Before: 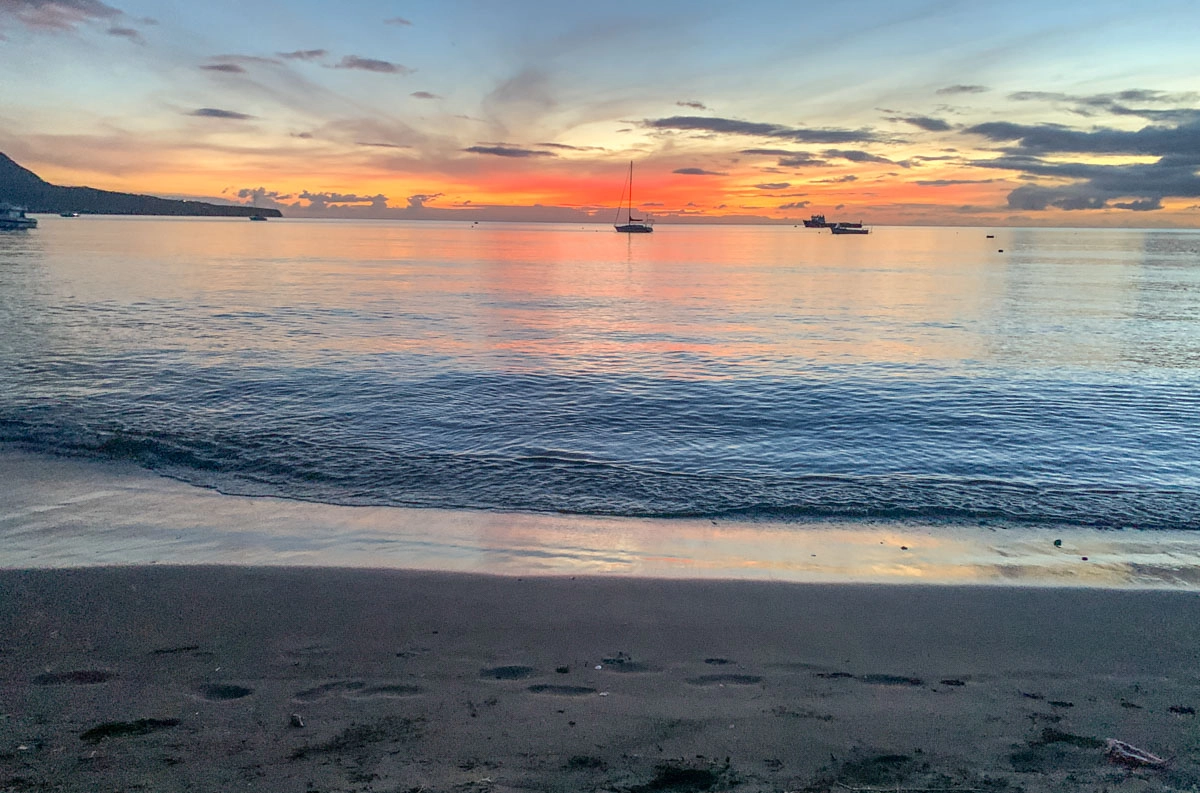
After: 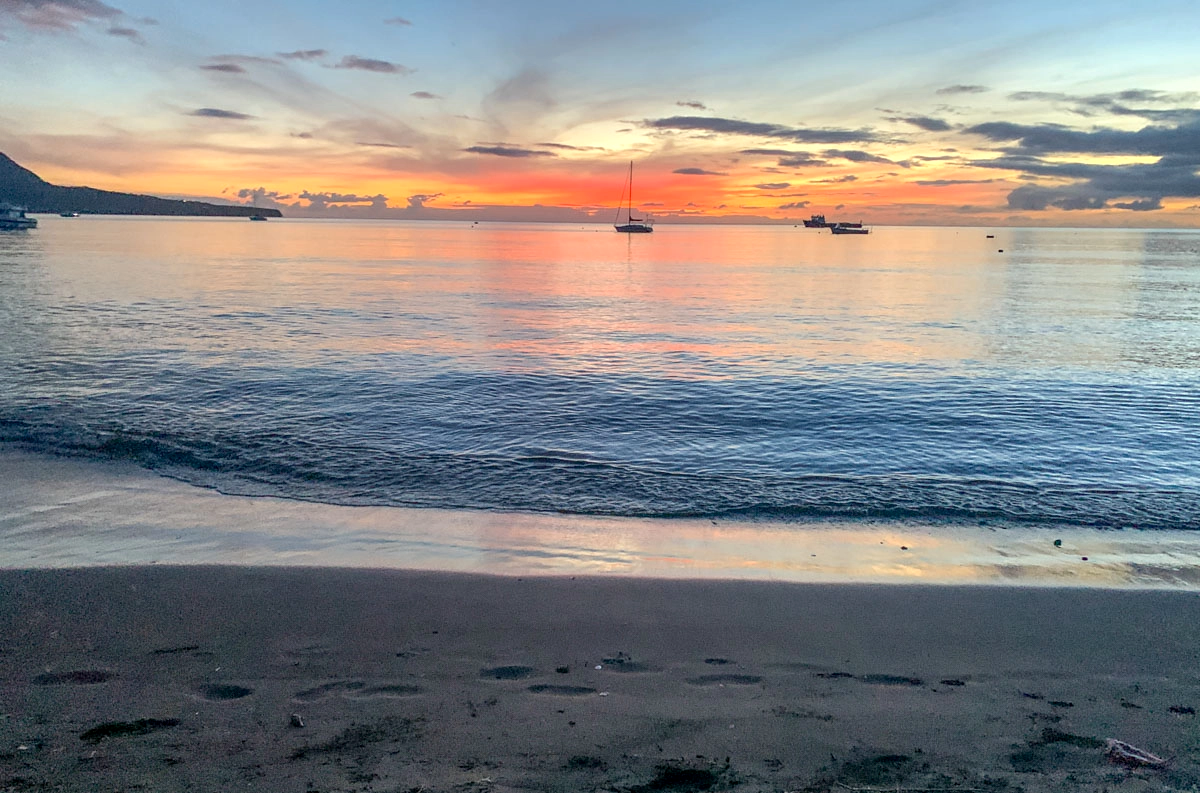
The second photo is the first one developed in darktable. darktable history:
exposure: black level correction 0.002, exposure 0.149 EV, compensate exposure bias true, compensate highlight preservation false
